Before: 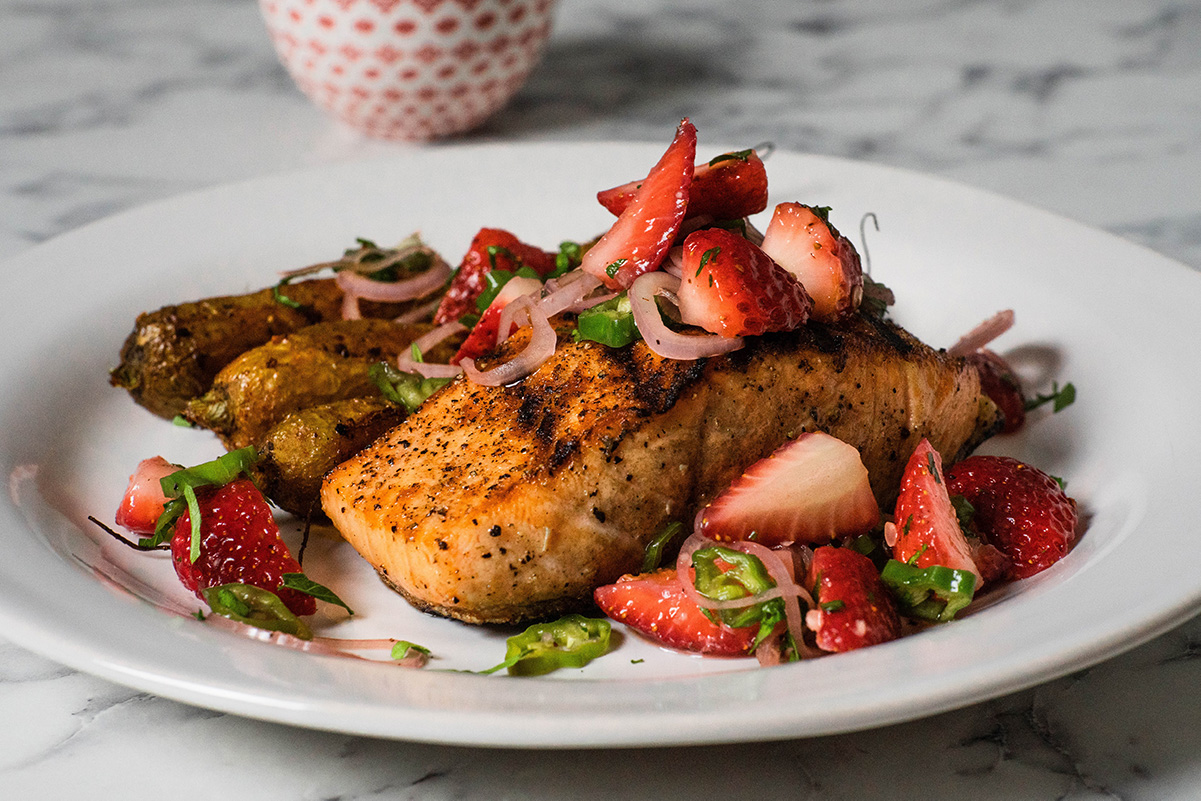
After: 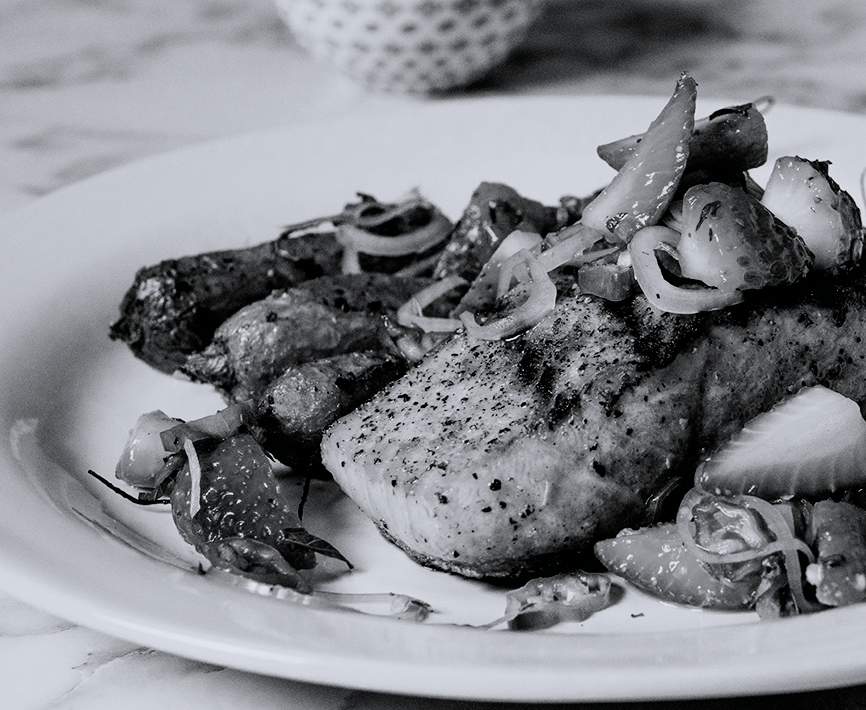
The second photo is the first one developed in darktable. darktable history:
crop: top 5.784%, right 27.834%, bottom 5.557%
color correction: highlights a* -0.137, highlights b* -5.24, shadows a* -0.138, shadows b* -0.096
filmic rgb: black relative exposure -5.04 EV, white relative exposure 3.53 EV, hardness 3.17, contrast 1.3, highlights saturation mix -49.32%, add noise in highlights 0, color science v3 (2019), use custom middle-gray values true, iterations of high-quality reconstruction 0, contrast in highlights soft
